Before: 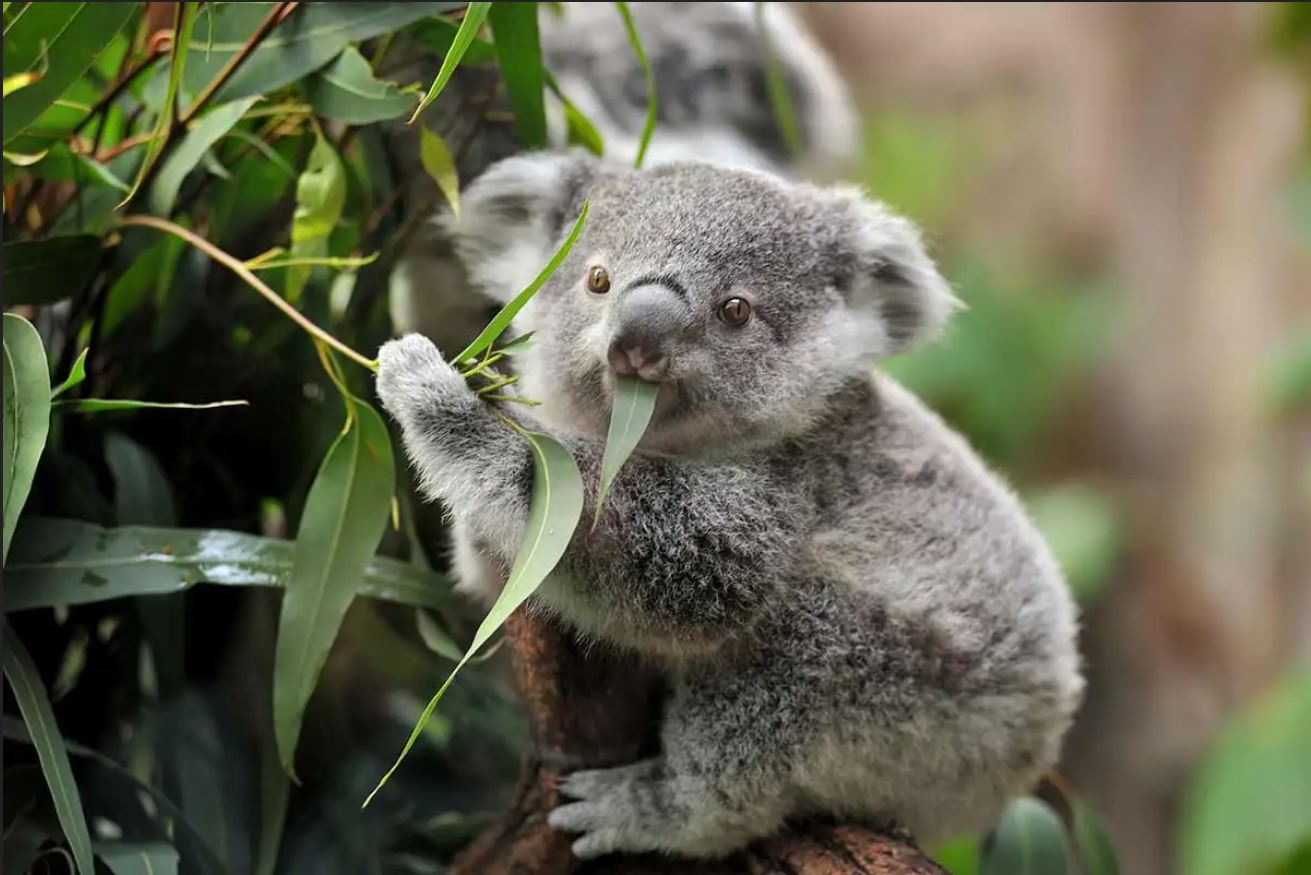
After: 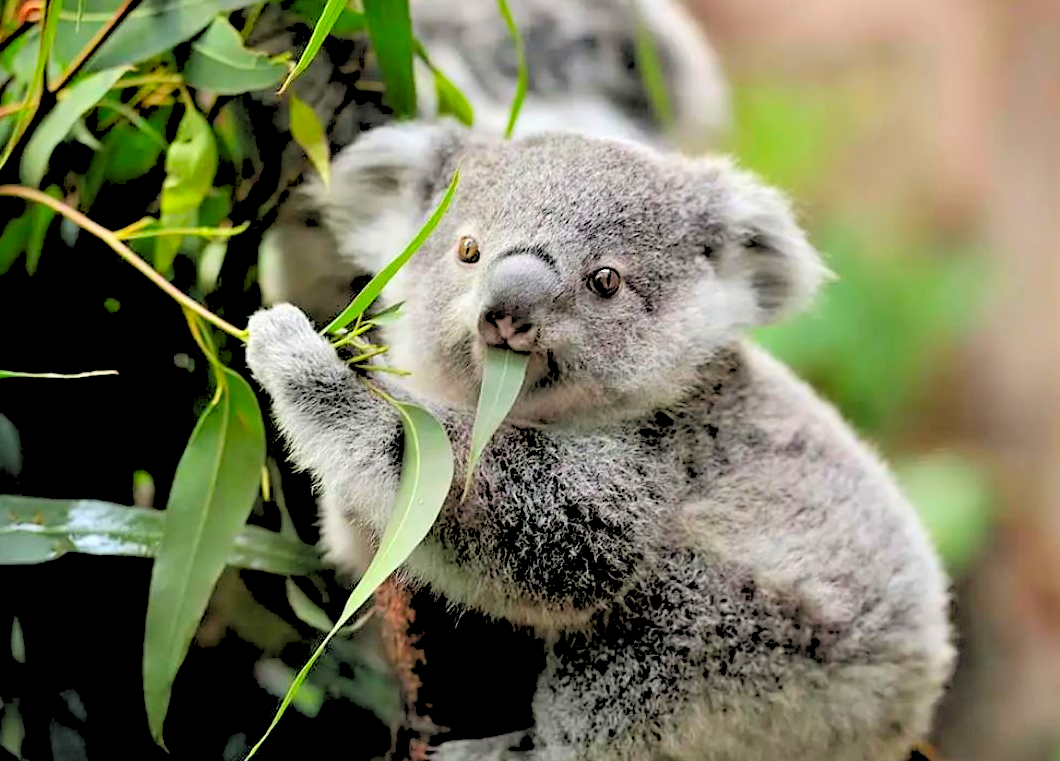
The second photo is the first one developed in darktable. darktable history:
contrast brightness saturation: contrast 0.09, saturation 0.28
sharpen: amount 0.2
crop: left 9.929%, top 3.475%, right 9.188%, bottom 9.529%
rgb levels: levels [[0.027, 0.429, 0.996], [0, 0.5, 1], [0, 0.5, 1]]
